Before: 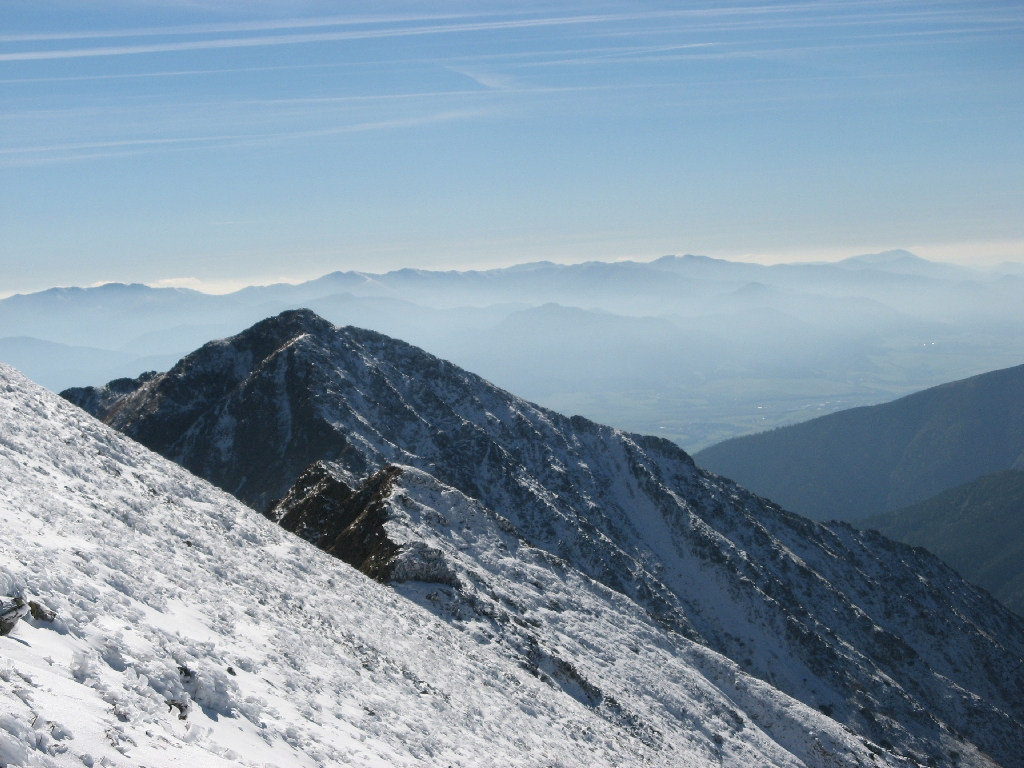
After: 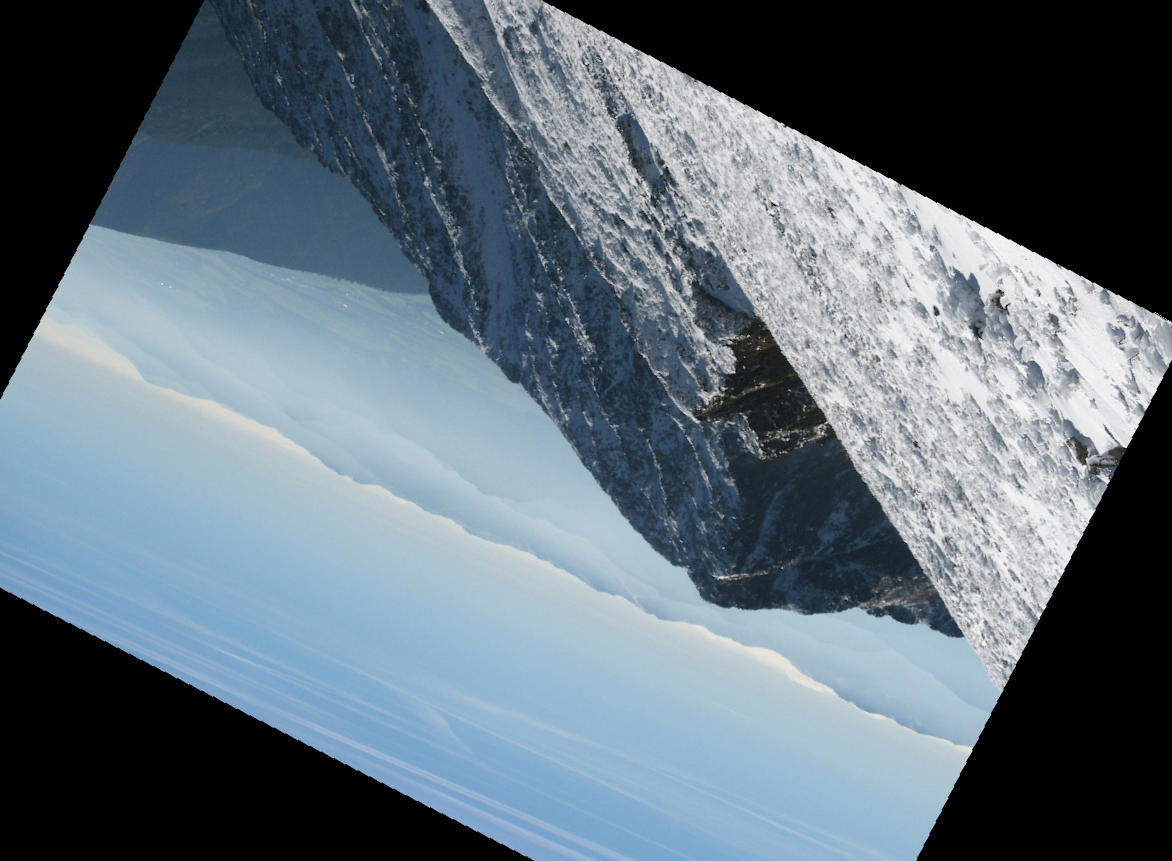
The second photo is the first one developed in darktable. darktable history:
crop and rotate: angle 148.68°, left 9.111%, top 15.603%, right 4.588%, bottom 17.041%
rotate and perspective: rotation -4.25°, automatic cropping off
